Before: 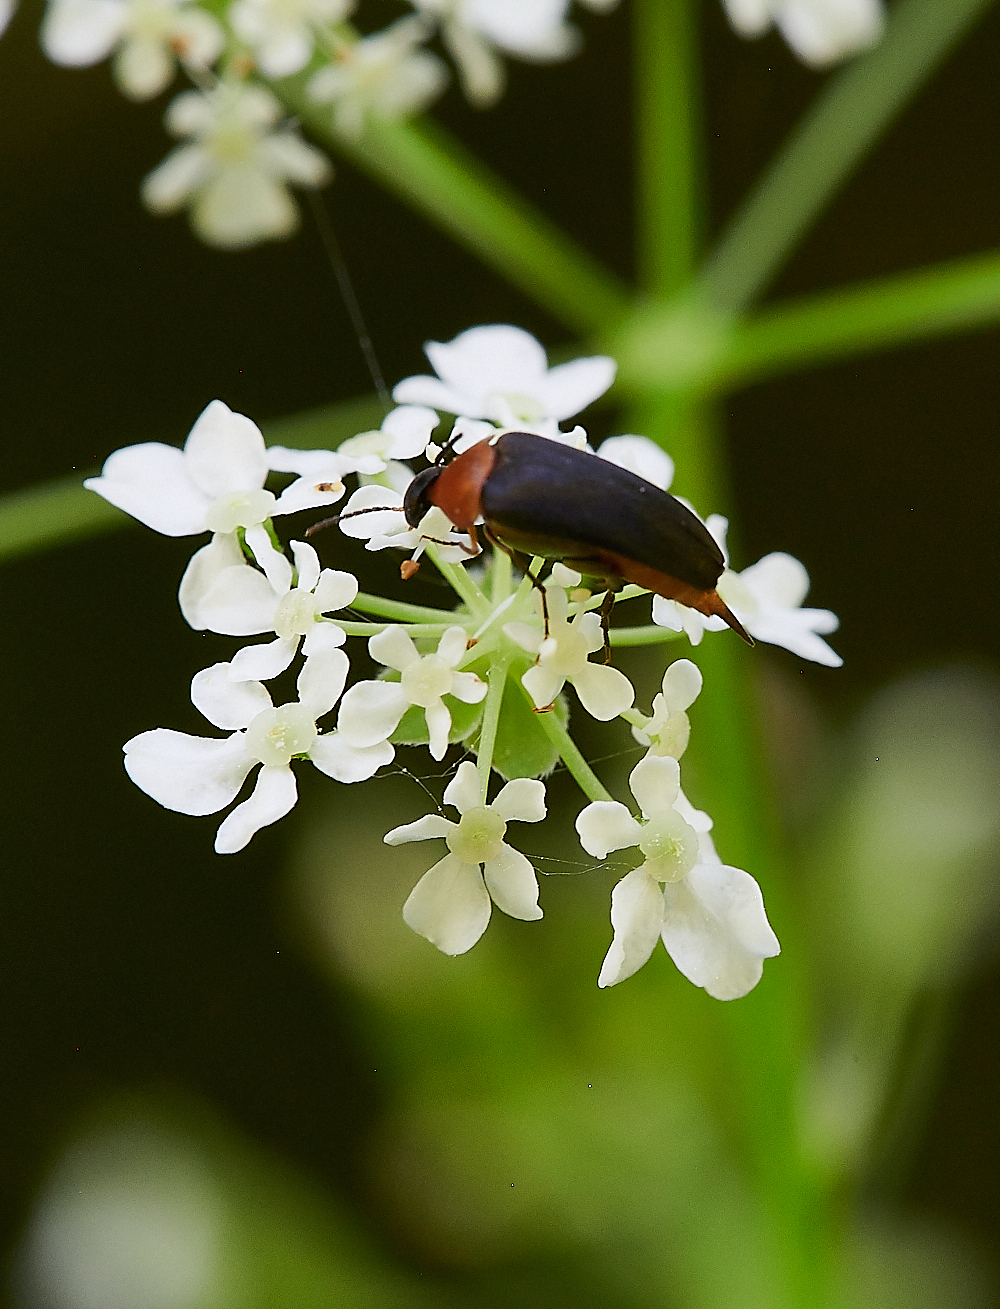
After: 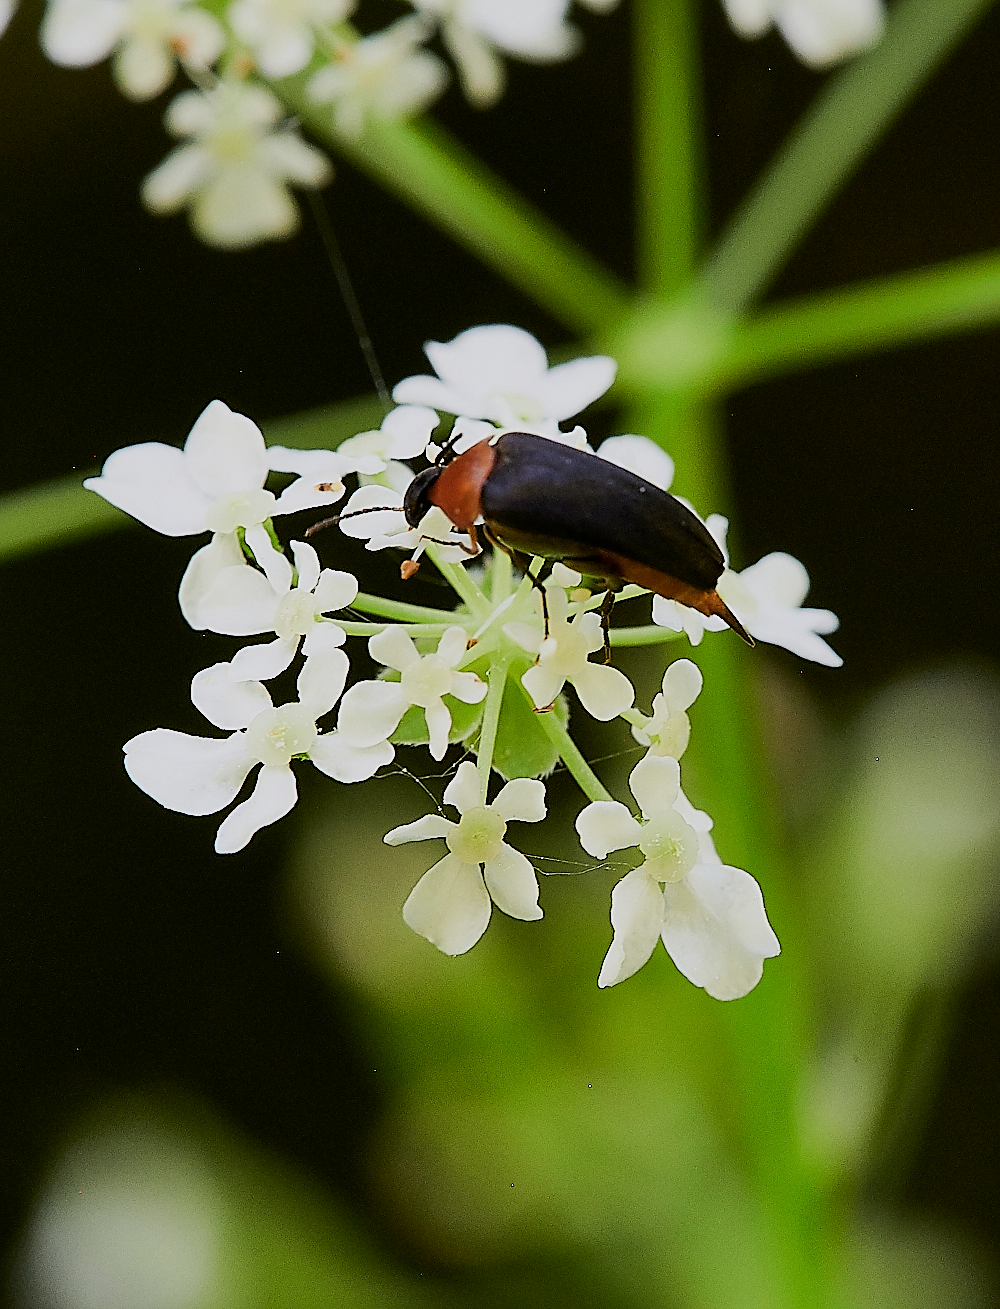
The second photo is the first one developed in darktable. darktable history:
contrast brightness saturation: contrast 0.097, brightness 0.02, saturation 0.025
sharpen: on, module defaults
exposure: exposure 0.162 EV, compensate exposure bias true, compensate highlight preservation false
filmic rgb: black relative exposure -7.65 EV, white relative exposure 4.56 EV, threshold 5.96 EV, hardness 3.61, enable highlight reconstruction true
